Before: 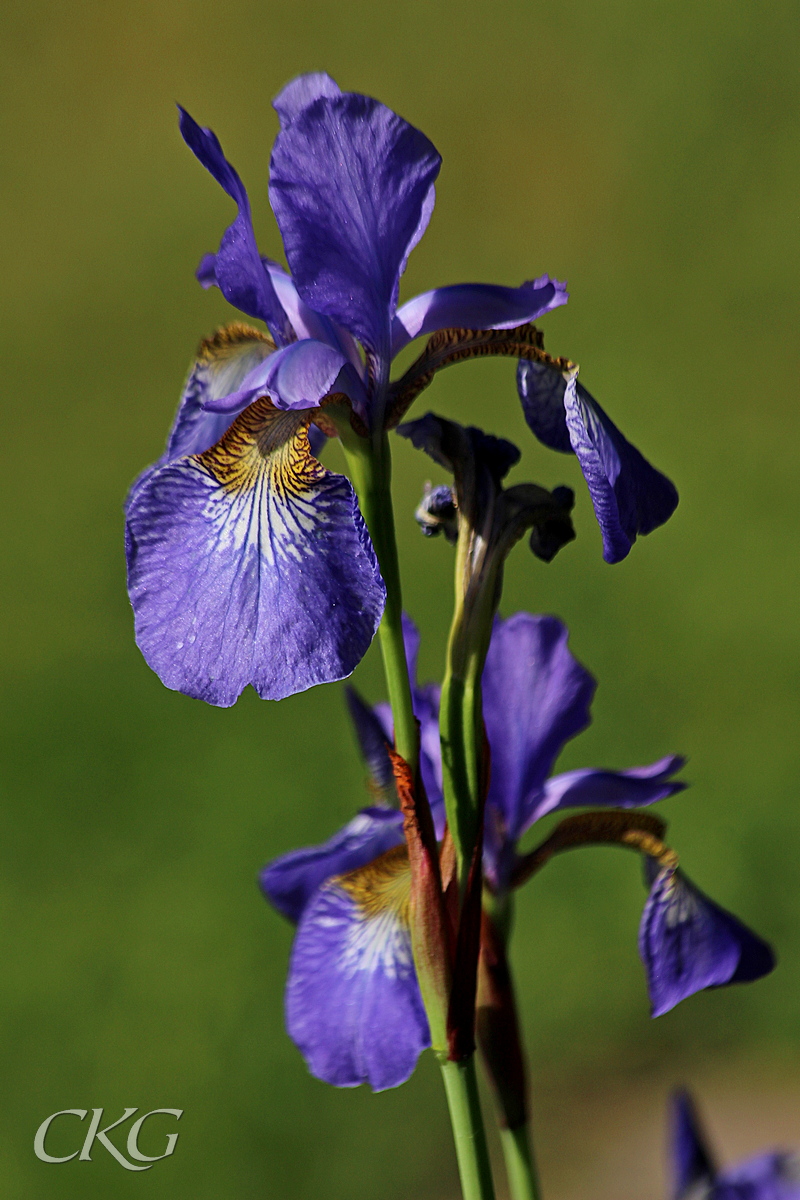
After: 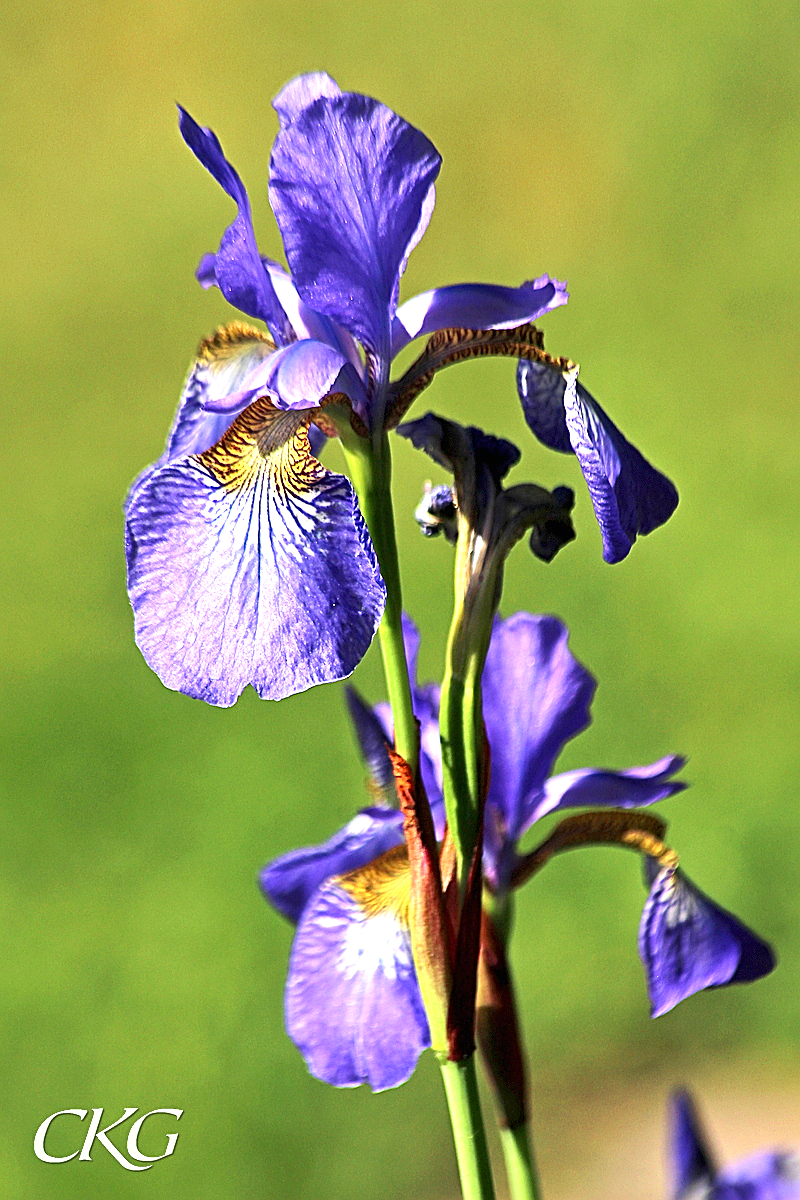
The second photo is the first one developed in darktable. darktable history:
sharpen: amount 0.478
exposure: black level correction 0, exposure 1.1 EV, compensate exposure bias true, compensate highlight preservation false
contrast brightness saturation: contrast 0.08, saturation 0.02
